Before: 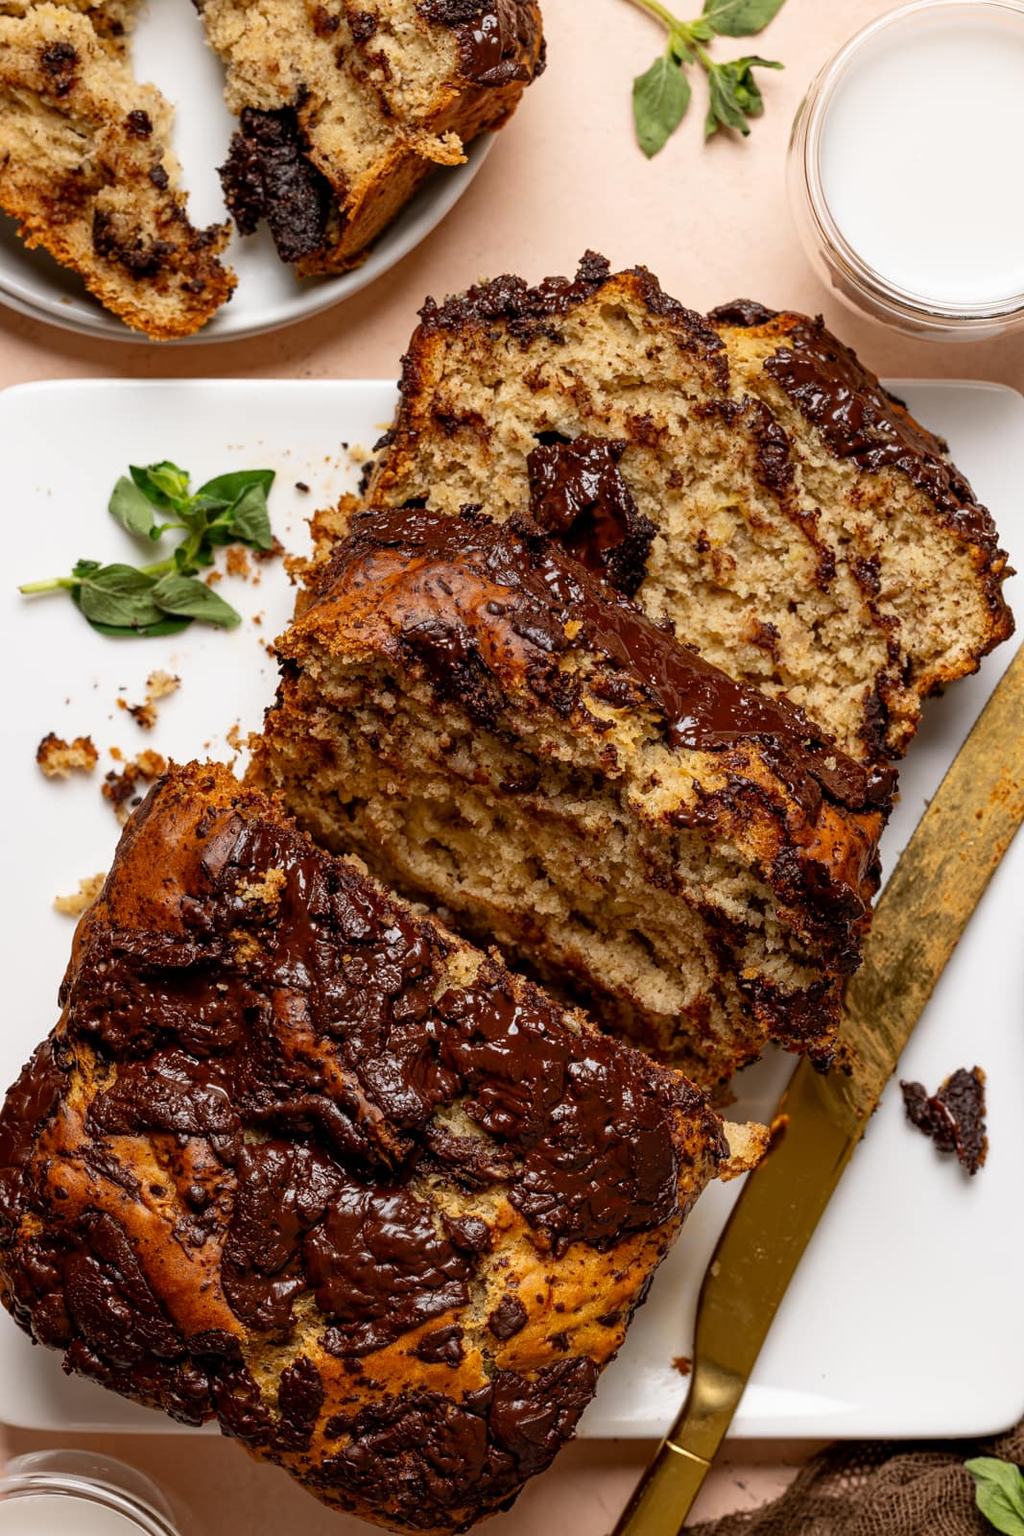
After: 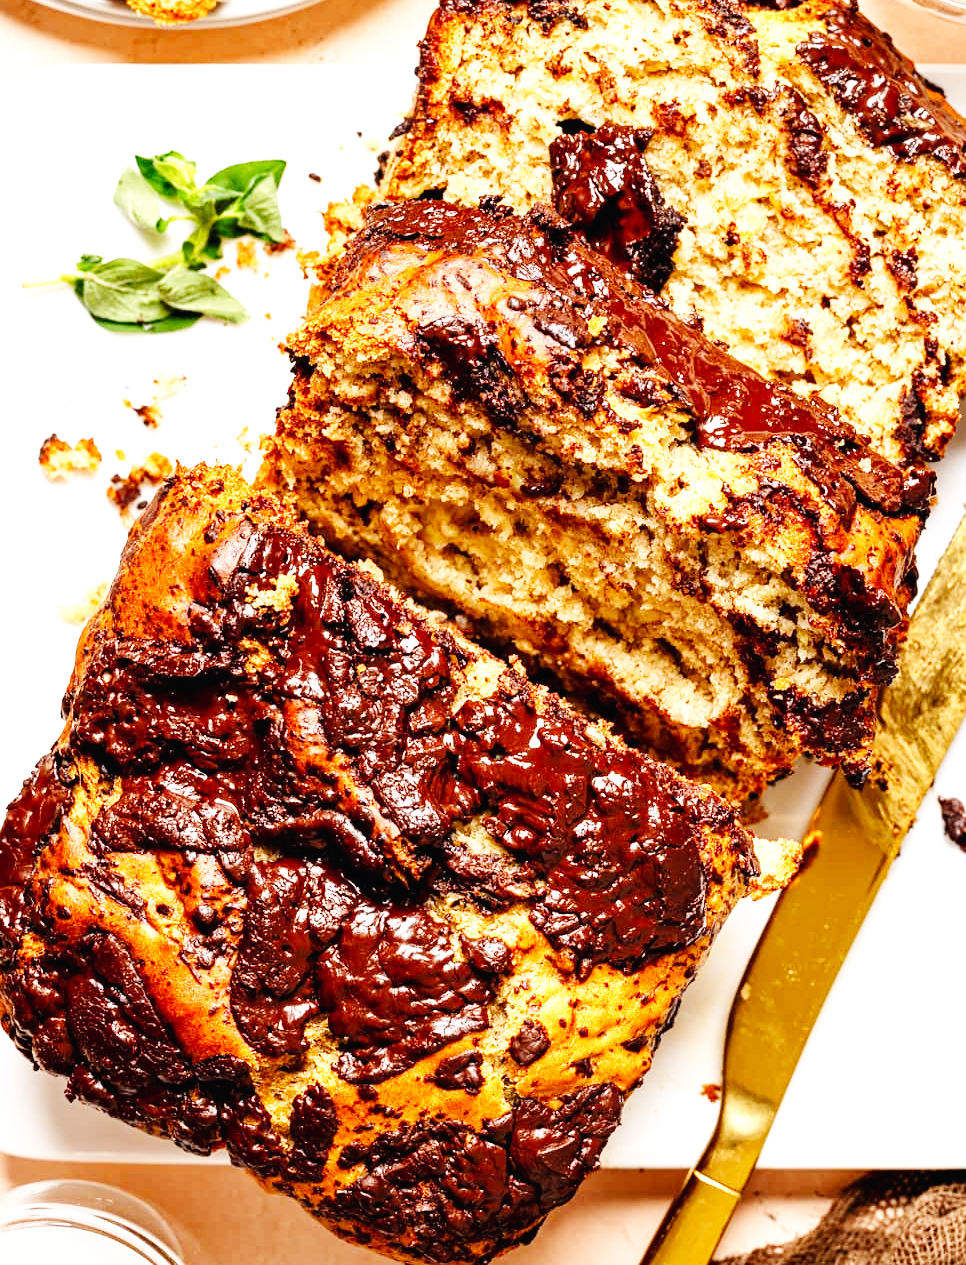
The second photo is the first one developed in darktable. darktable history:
crop: top 20.654%, right 9.41%, bottom 0.255%
base curve: curves: ch0 [(0, 0.003) (0.001, 0.002) (0.006, 0.004) (0.02, 0.022) (0.048, 0.086) (0.094, 0.234) (0.162, 0.431) (0.258, 0.629) (0.385, 0.8) (0.548, 0.918) (0.751, 0.988) (1, 1)], preserve colors none
contrast brightness saturation: saturation -0.058
exposure: black level correction 0, exposure 0.889 EV, compensate exposure bias true, compensate highlight preservation false
